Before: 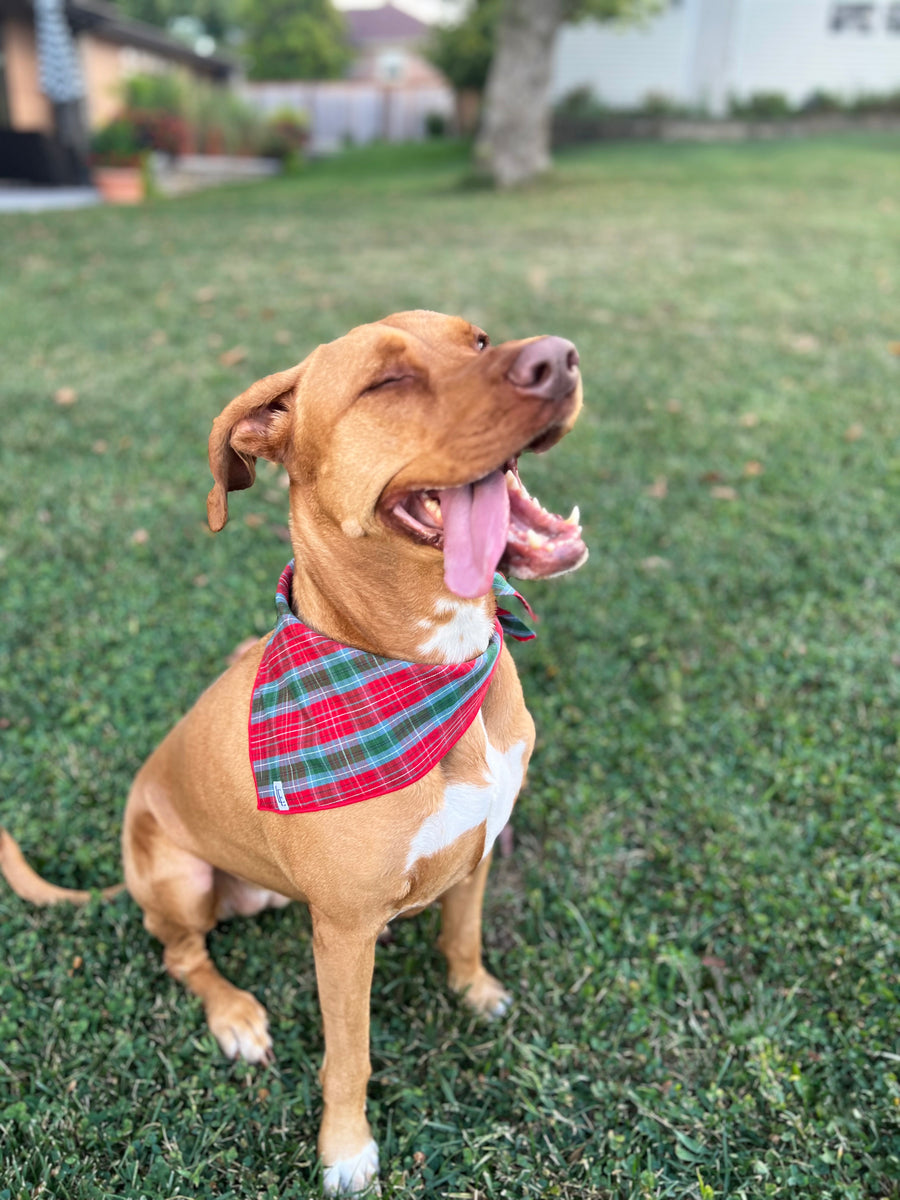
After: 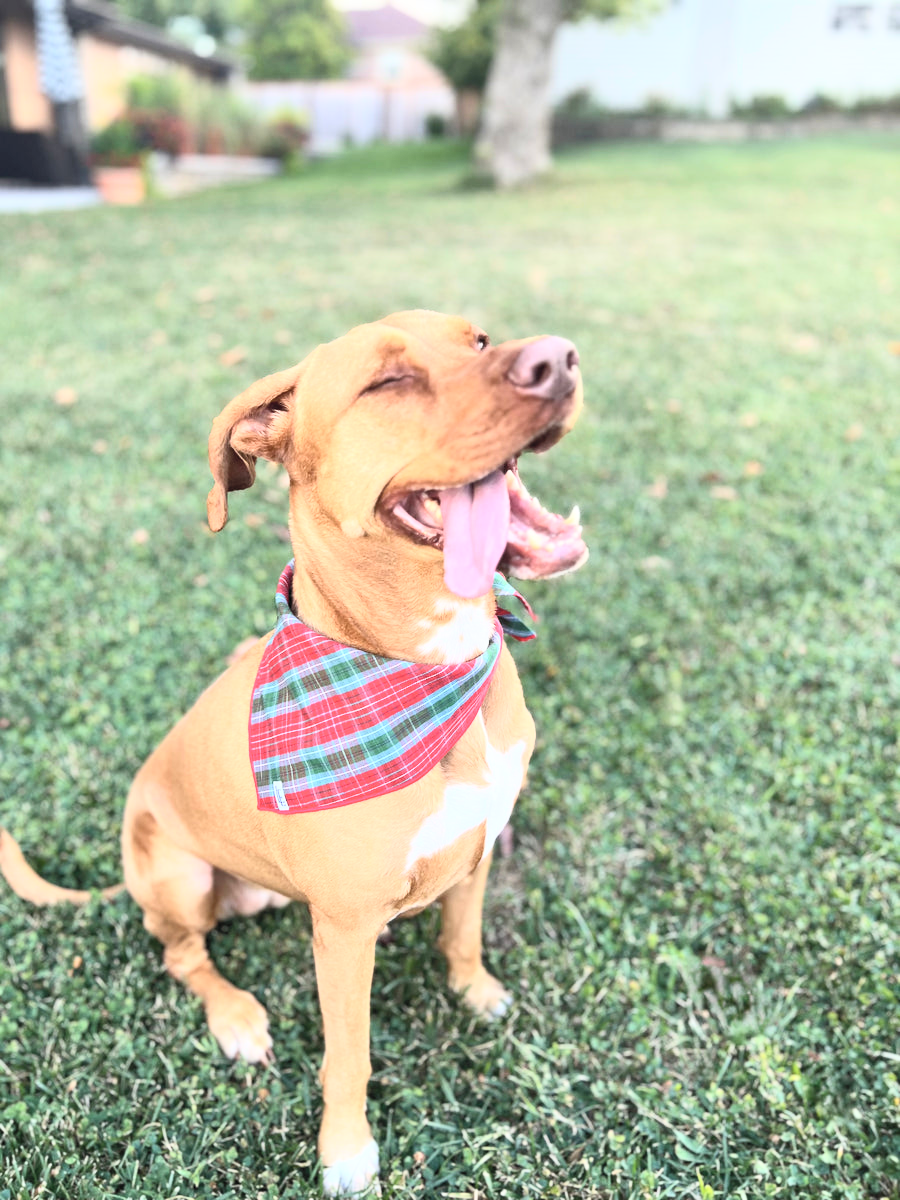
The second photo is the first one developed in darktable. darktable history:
contrast brightness saturation: contrast 0.375, brightness 0.535
